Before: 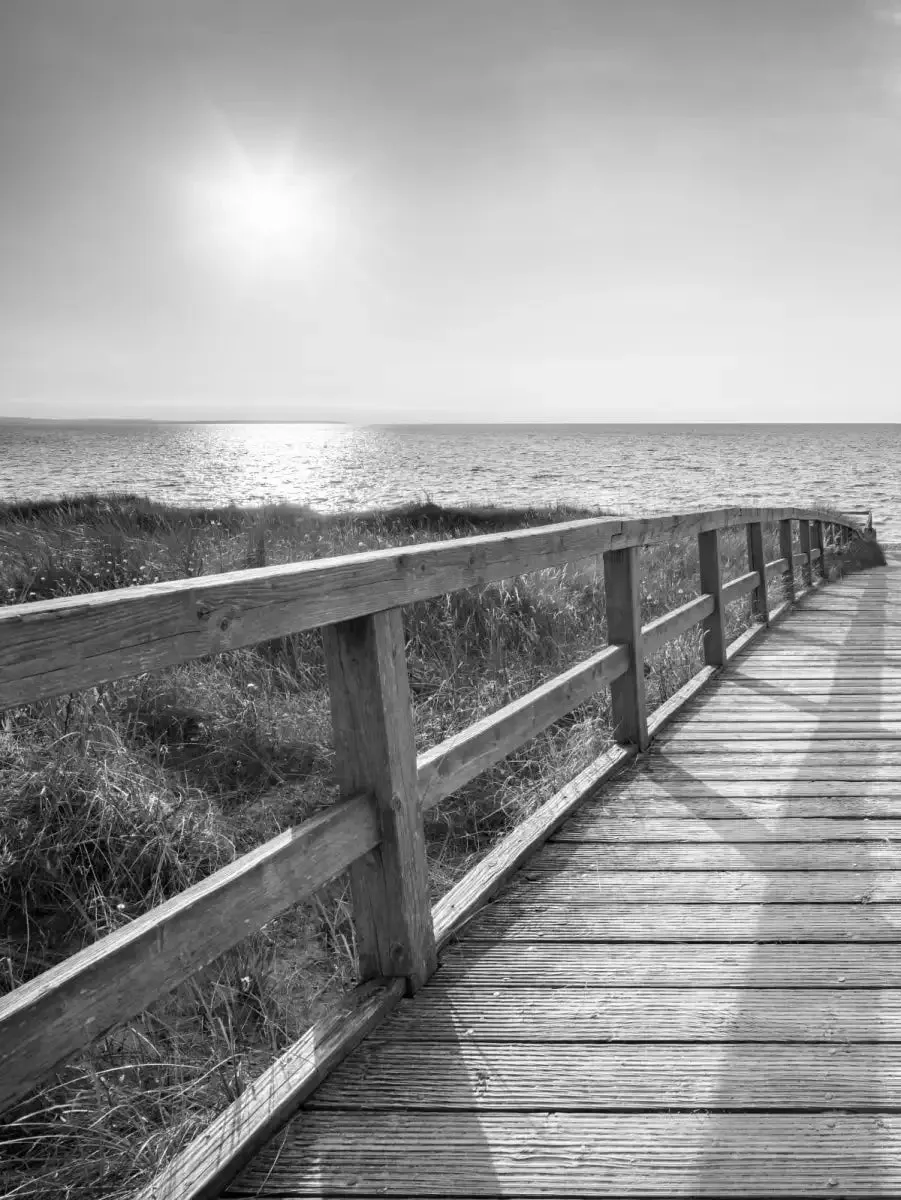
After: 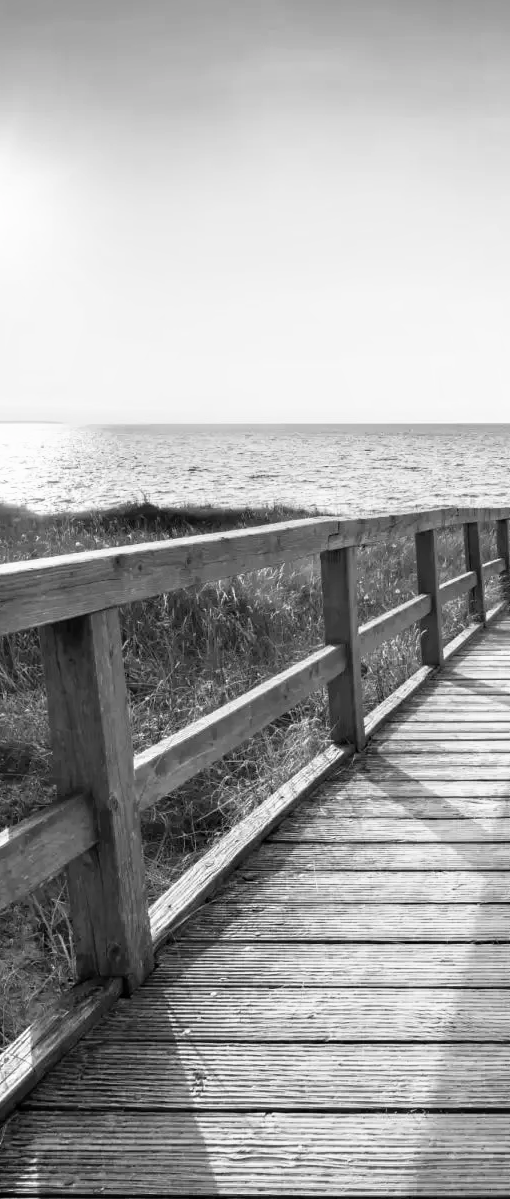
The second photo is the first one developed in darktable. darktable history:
crop: left 31.458%, top 0%, right 11.876%
shadows and highlights: shadows -62.32, white point adjustment -5.22, highlights 61.59
